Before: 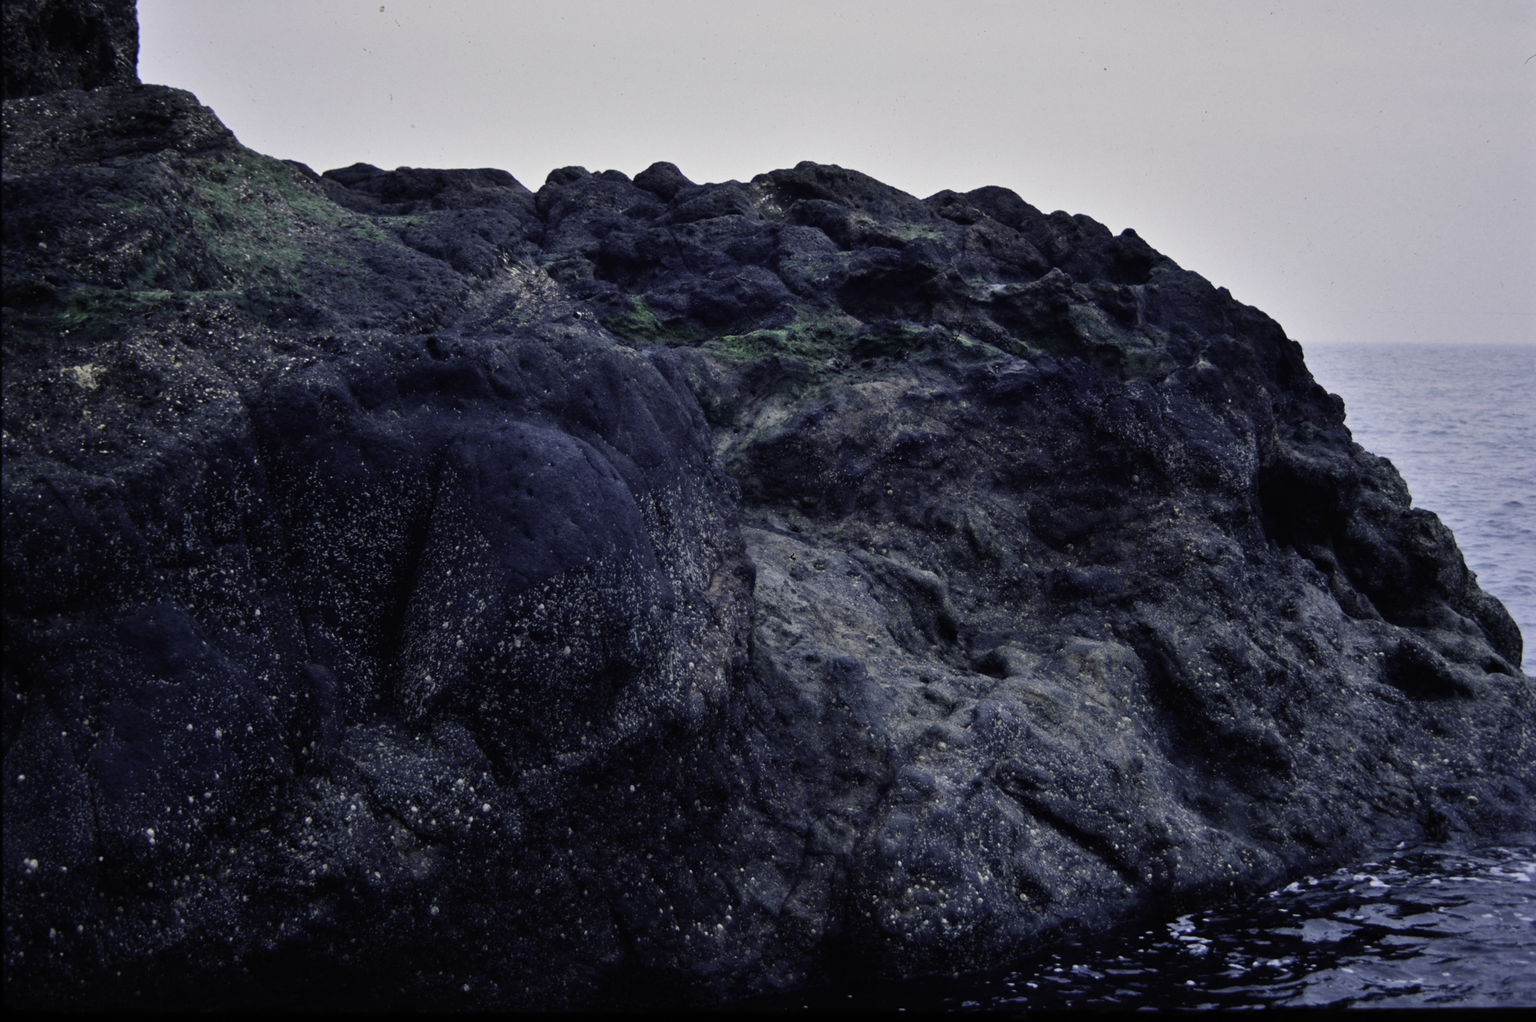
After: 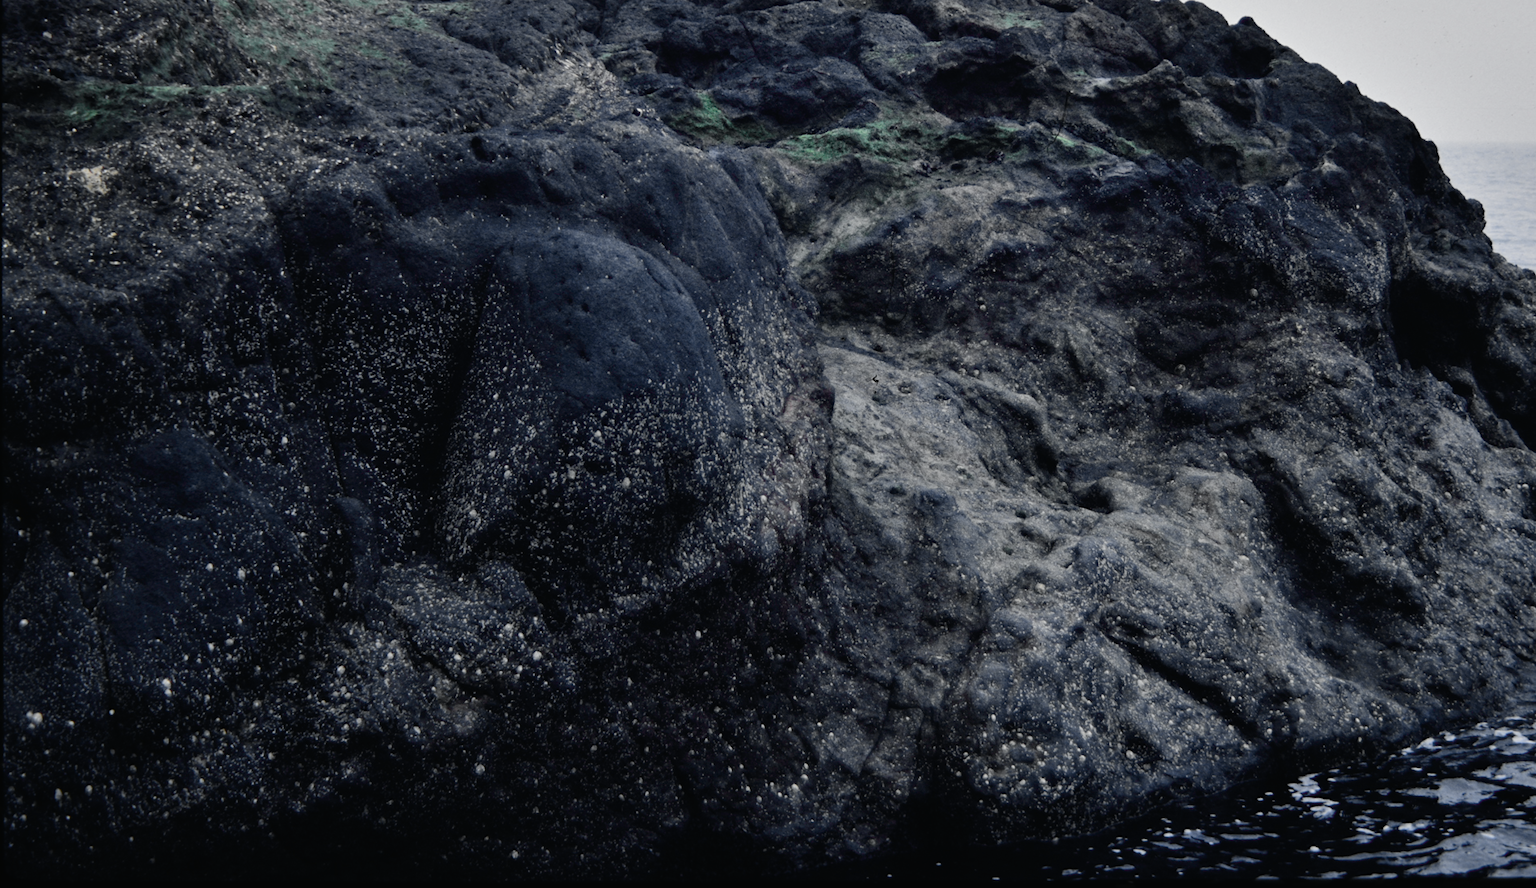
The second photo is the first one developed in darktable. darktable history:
crop: top 20.925%, right 9.402%, bottom 0.324%
tone curve: curves: ch0 [(0, 0.012) (0.036, 0.035) (0.274, 0.288) (0.504, 0.536) (0.844, 0.84) (1, 0.983)]; ch1 [(0, 0) (0.389, 0.403) (0.462, 0.486) (0.499, 0.498) (0.511, 0.502) (0.536, 0.547) (0.567, 0.588) (0.626, 0.645) (0.749, 0.781) (1, 1)]; ch2 [(0, 0) (0.457, 0.486) (0.5, 0.5) (0.56, 0.551) (0.615, 0.607) (0.704, 0.732) (1, 1)], color space Lab, independent channels, preserve colors none
